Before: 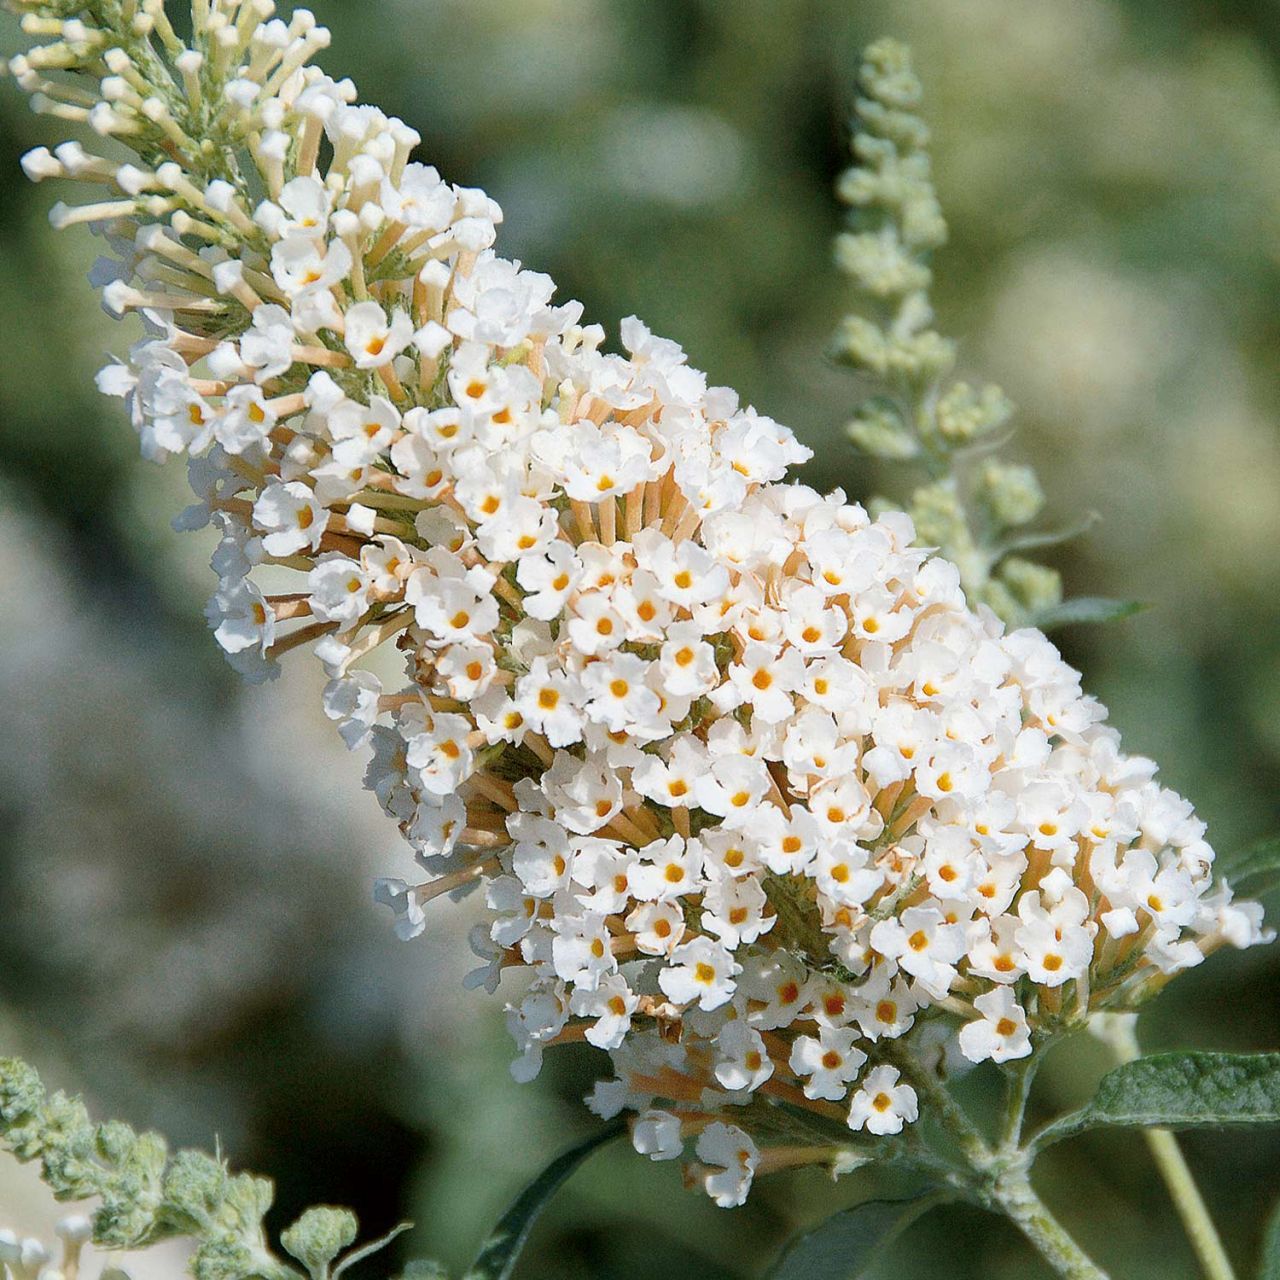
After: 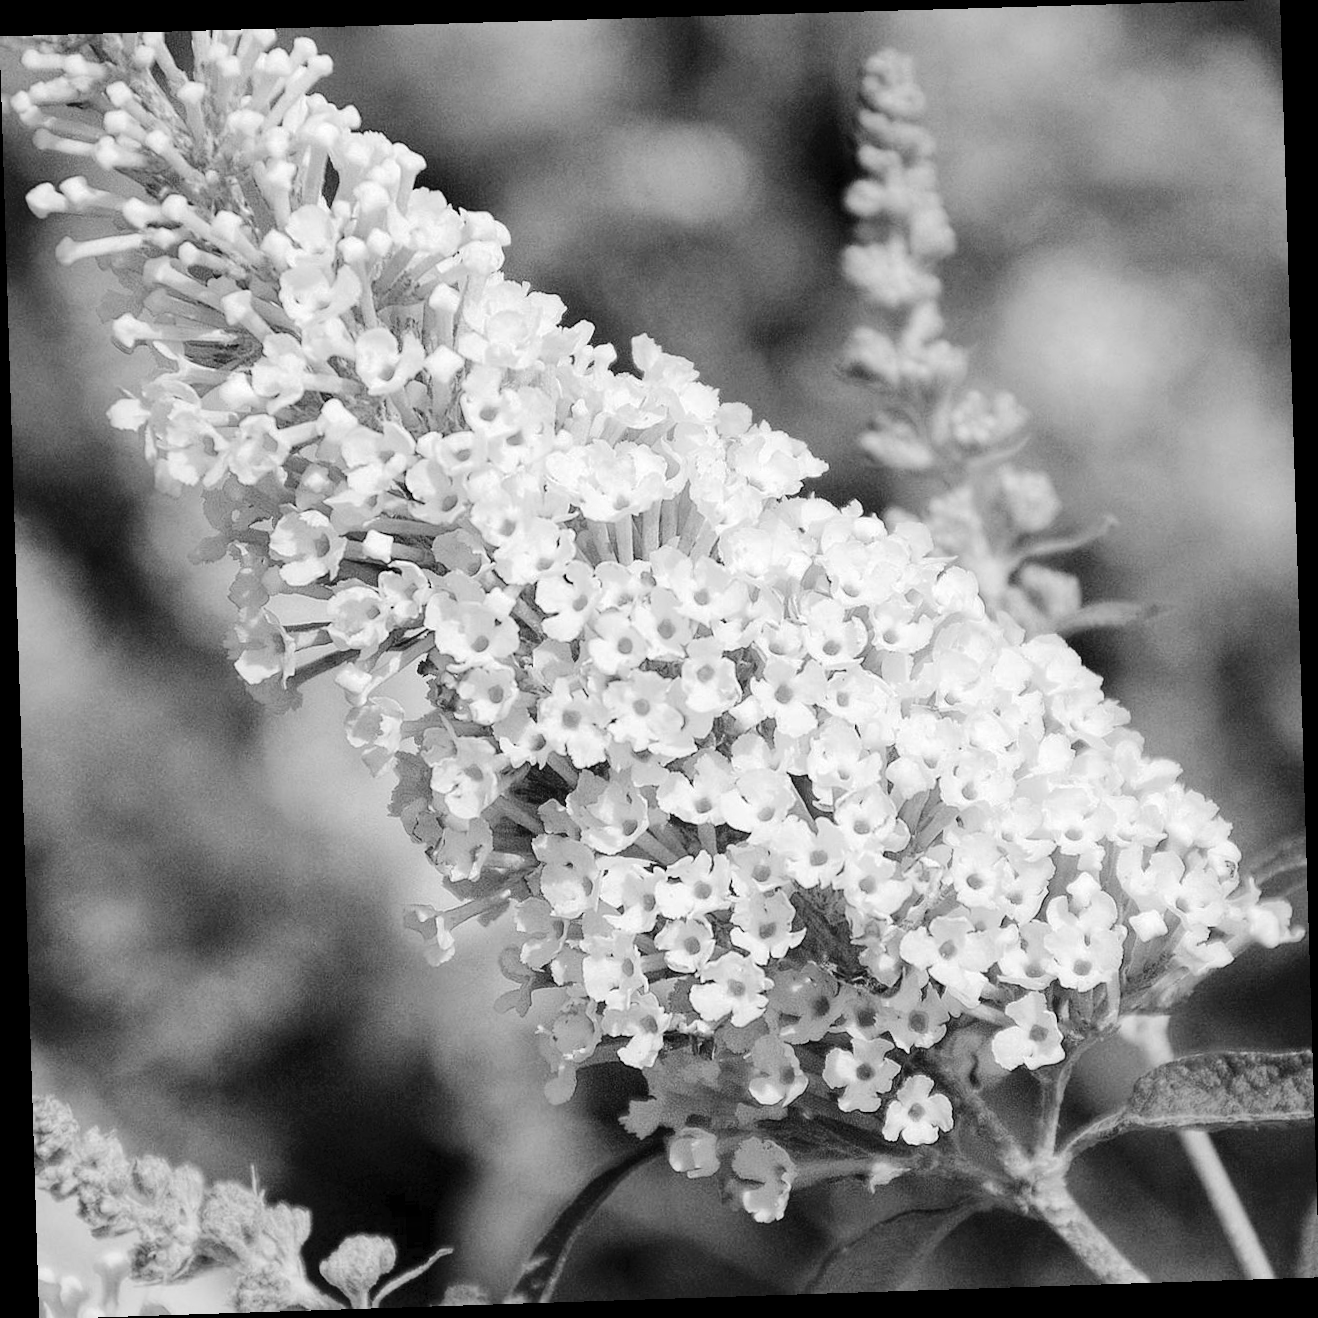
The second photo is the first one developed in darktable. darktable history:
shadows and highlights: shadows 62.66, white point adjustment 0.37, highlights -34.44, compress 83.82%
rotate and perspective: rotation -1.77°, lens shift (horizontal) 0.004, automatic cropping off
monochrome: on, module defaults
tone curve: curves: ch0 [(0, 0) (0.003, 0.015) (0.011, 0.021) (0.025, 0.032) (0.044, 0.046) (0.069, 0.062) (0.1, 0.08) (0.136, 0.117) (0.177, 0.165) (0.224, 0.221) (0.277, 0.298) (0.335, 0.385) (0.399, 0.469) (0.468, 0.558) (0.543, 0.637) (0.623, 0.708) (0.709, 0.771) (0.801, 0.84) (0.898, 0.907) (1, 1)], preserve colors none
local contrast: highlights 100%, shadows 100%, detail 120%, midtone range 0.2
white balance: red 0.983, blue 1.036
